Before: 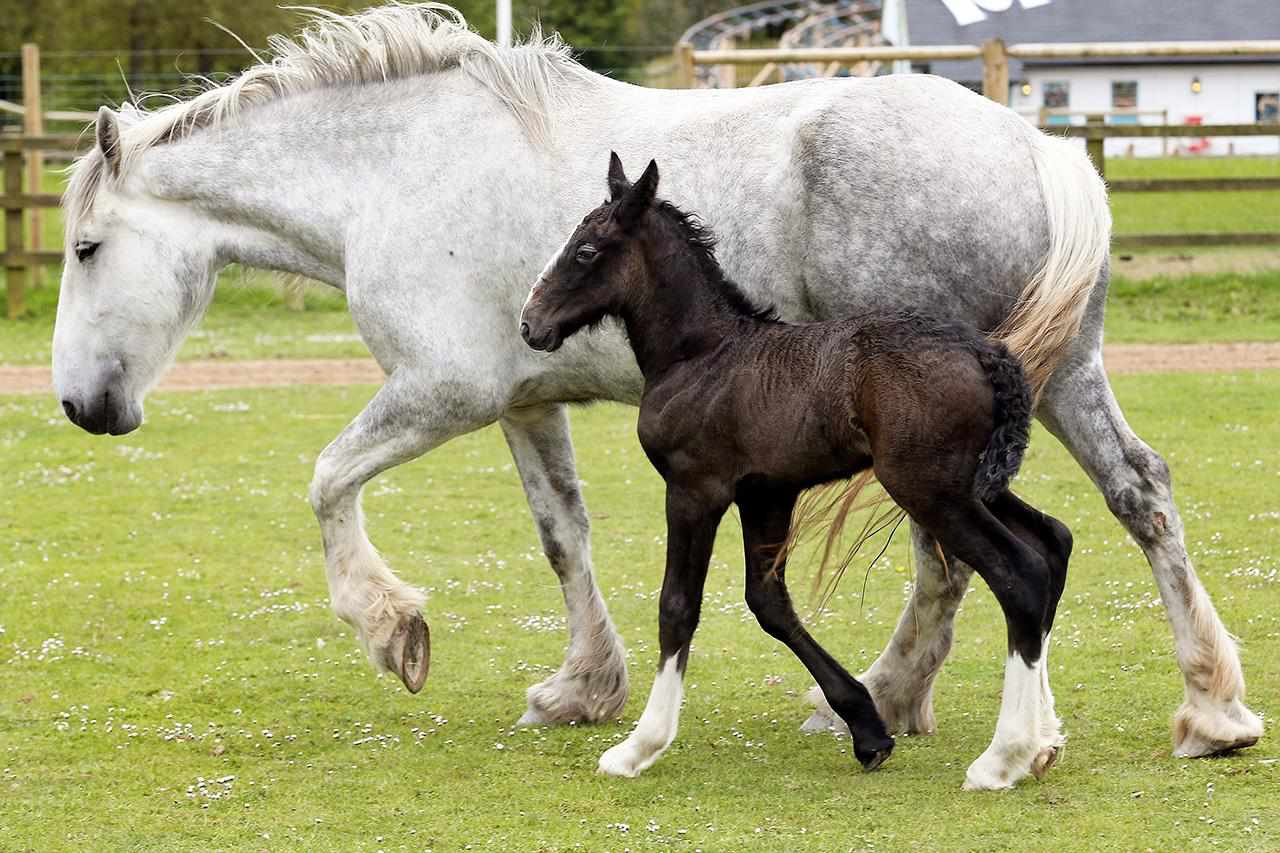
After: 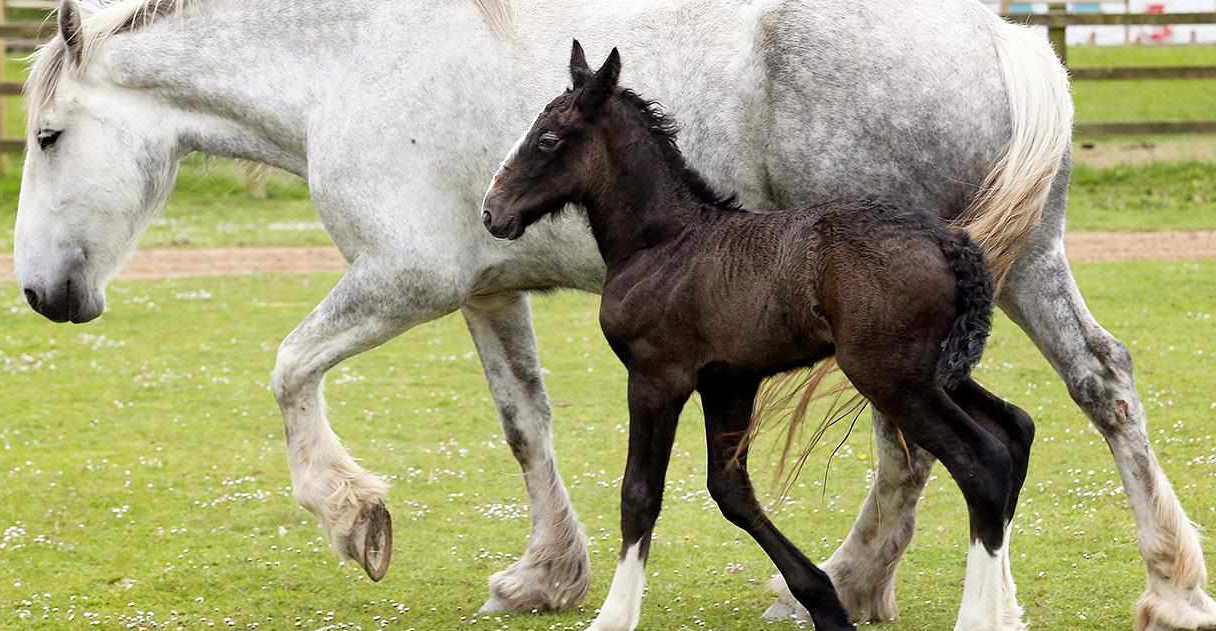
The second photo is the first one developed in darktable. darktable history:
tone equalizer: on, module defaults
crop and rotate: left 2.991%, top 13.302%, right 1.981%, bottom 12.636%
